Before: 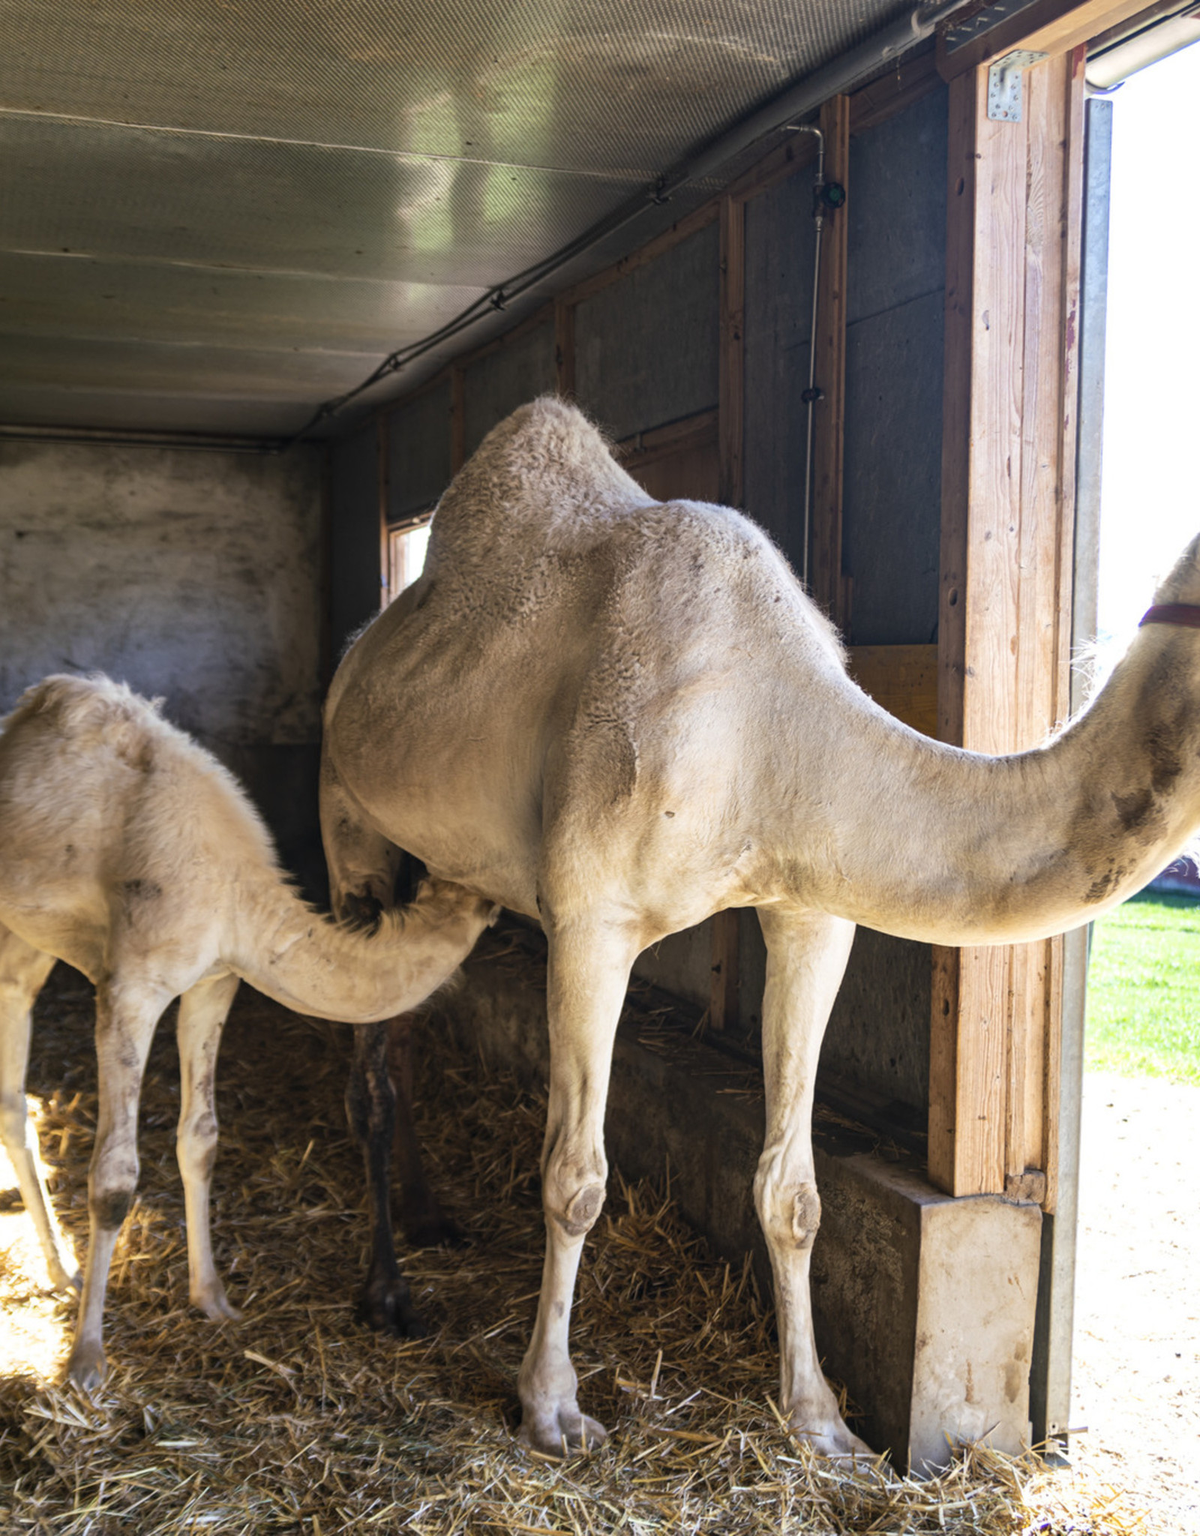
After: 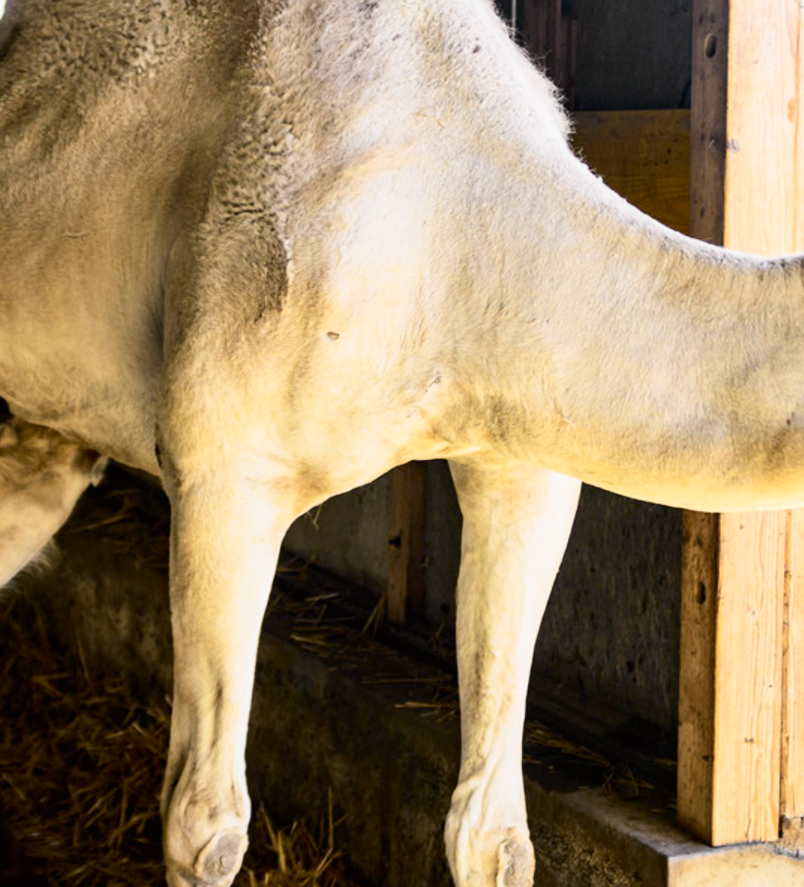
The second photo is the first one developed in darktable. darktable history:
exposure: black level correction 0.009, exposure 0.014 EV, compensate highlight preservation false
contrast brightness saturation: saturation 0.1
tone curve: curves: ch0 [(0, 0.008) (0.107, 0.083) (0.283, 0.287) (0.429, 0.51) (0.607, 0.739) (0.789, 0.893) (0.998, 0.978)]; ch1 [(0, 0) (0.323, 0.339) (0.438, 0.427) (0.478, 0.484) (0.502, 0.502) (0.527, 0.525) (0.571, 0.579) (0.608, 0.629) (0.669, 0.704) (0.859, 0.899) (1, 1)]; ch2 [(0, 0) (0.33, 0.347) (0.421, 0.456) (0.473, 0.498) (0.502, 0.504) (0.522, 0.524) (0.549, 0.567) (0.593, 0.626) (0.676, 0.724) (1, 1)], color space Lab, independent channels, preserve colors none
crop: left 35.03%, top 36.625%, right 14.663%, bottom 20.057%
